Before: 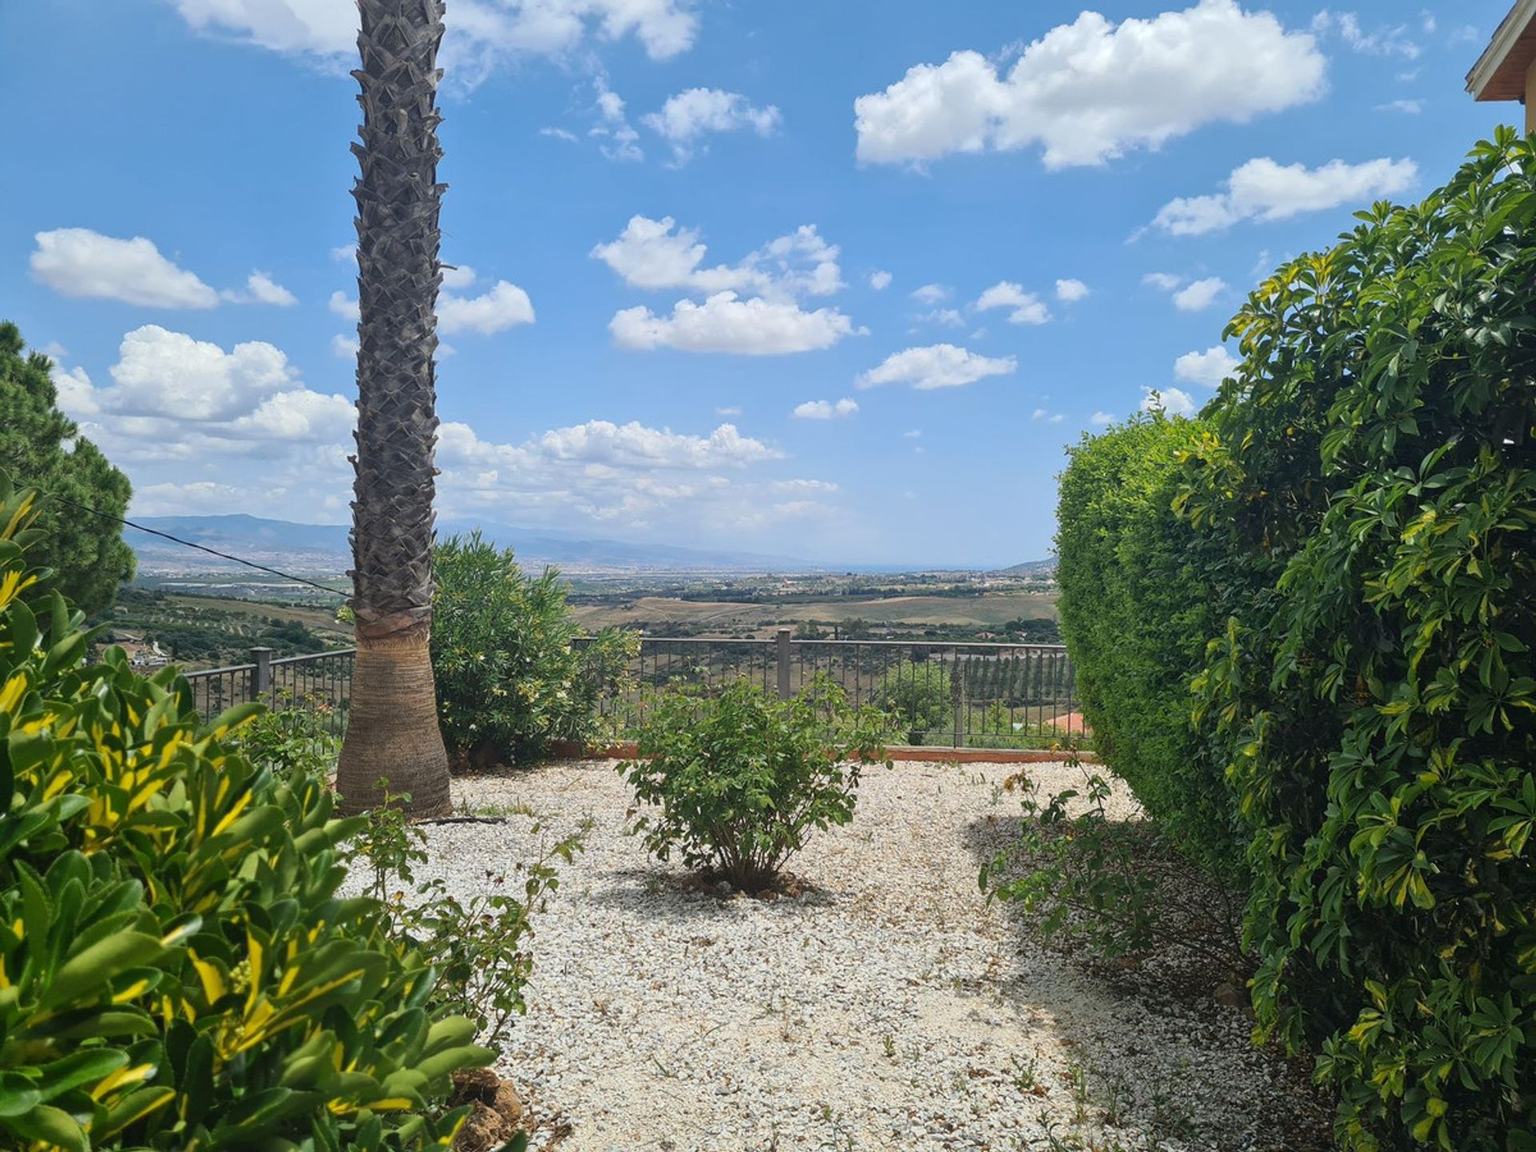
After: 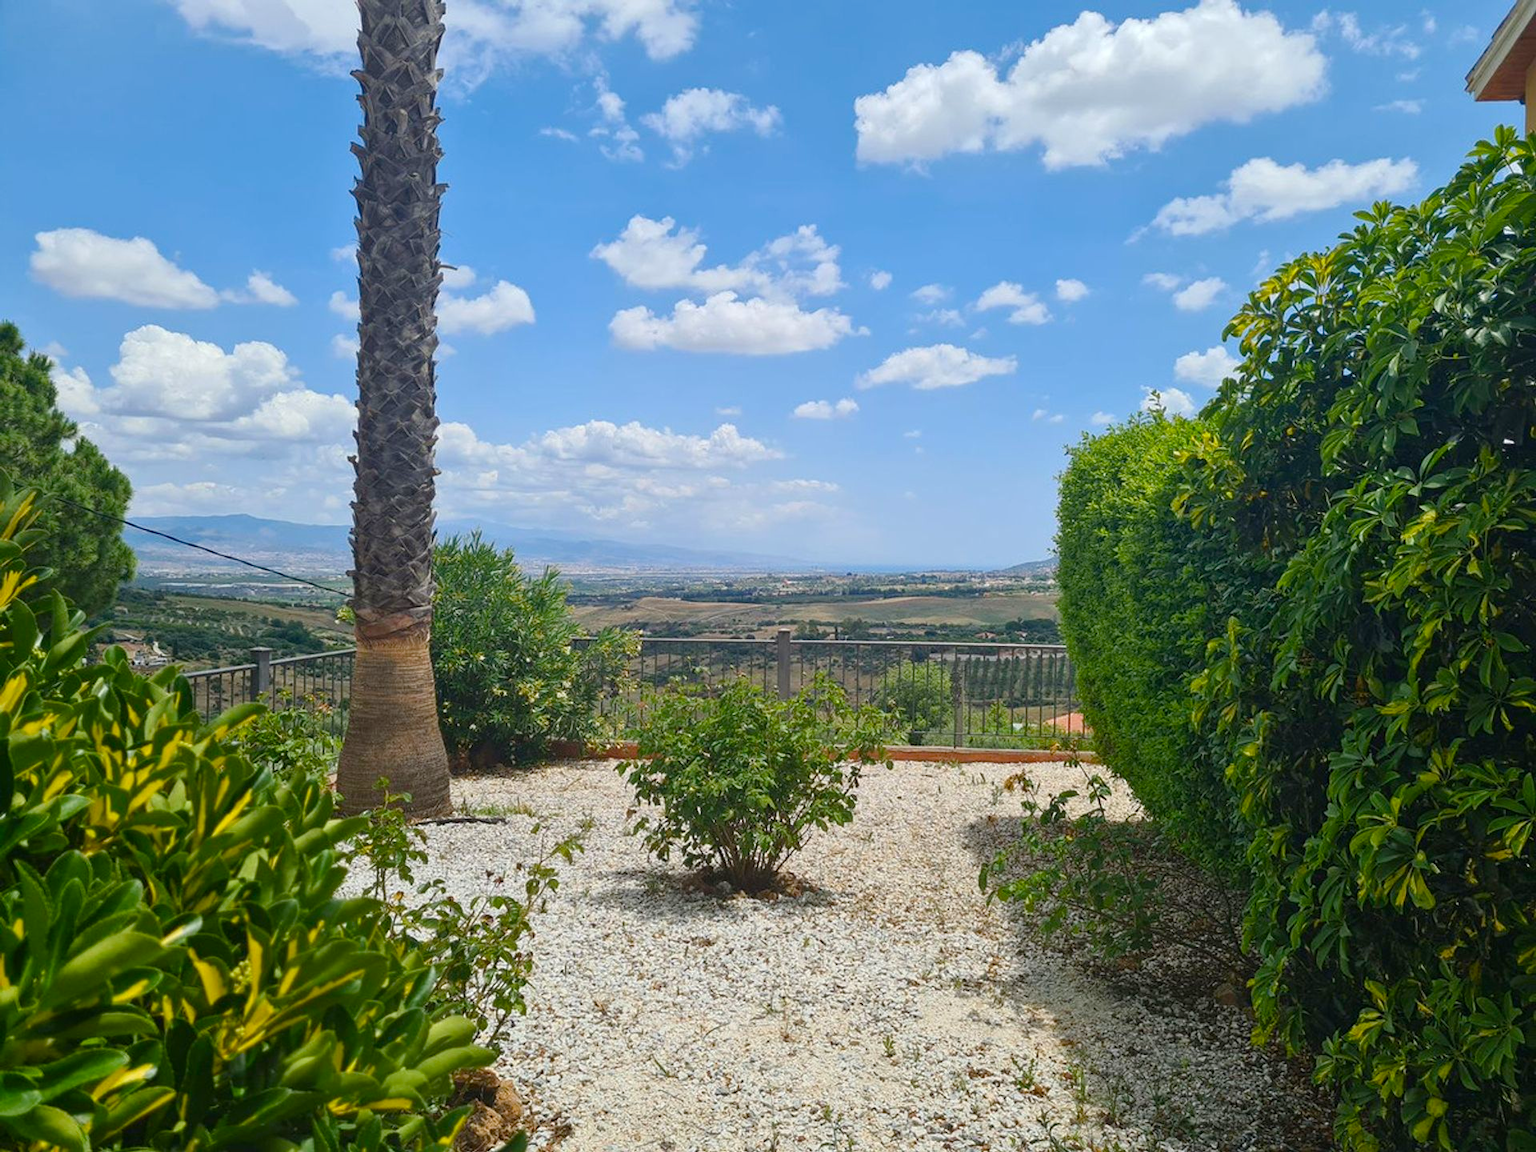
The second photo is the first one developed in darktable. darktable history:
color balance rgb: perceptual saturation grading › global saturation 20%, perceptual saturation grading › highlights -24.83%, perceptual saturation grading › shadows 25.981%, global vibrance 20%
